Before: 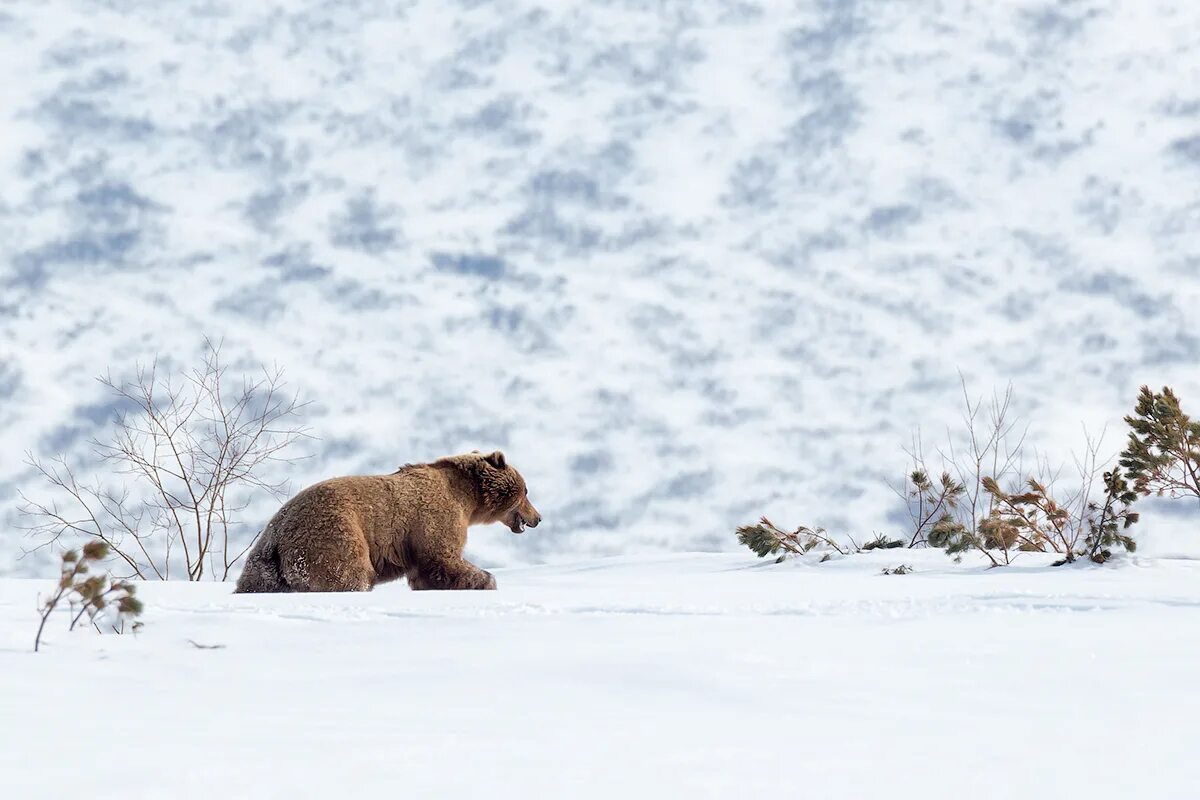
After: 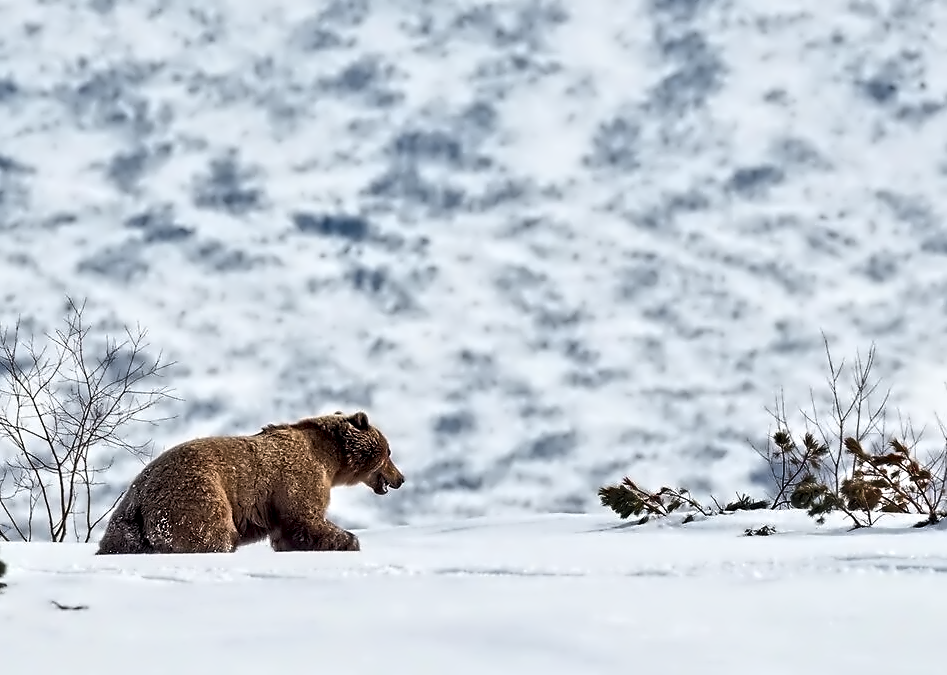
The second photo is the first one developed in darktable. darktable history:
shadows and highlights: low approximation 0.01, soften with gaussian
crop: left 11.445%, top 4.936%, right 9.601%, bottom 10.663%
contrast equalizer: octaves 7, y [[0.5, 0.542, 0.583, 0.625, 0.667, 0.708], [0.5 ×6], [0.5 ×6], [0, 0.033, 0.067, 0.1, 0.133, 0.167], [0, 0.05, 0.1, 0.15, 0.2, 0.25]]
